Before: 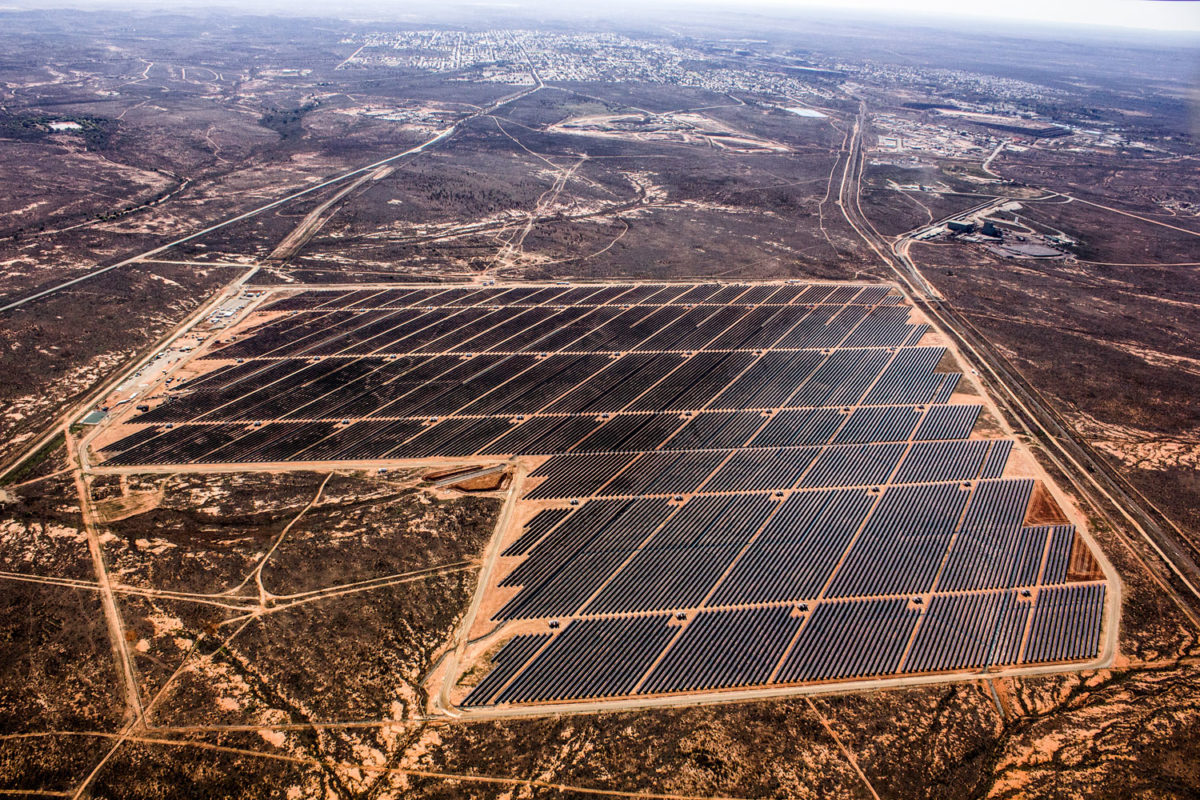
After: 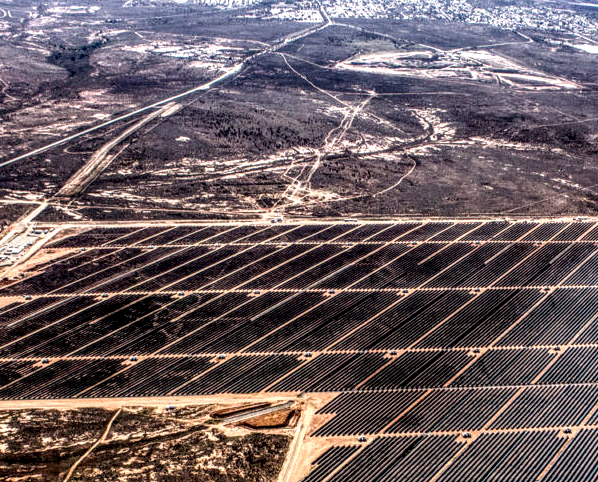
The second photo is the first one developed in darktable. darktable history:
crop: left 17.723%, top 7.88%, right 32.439%, bottom 31.837%
local contrast: highlights 22%, detail 198%
tone equalizer: on, module defaults
